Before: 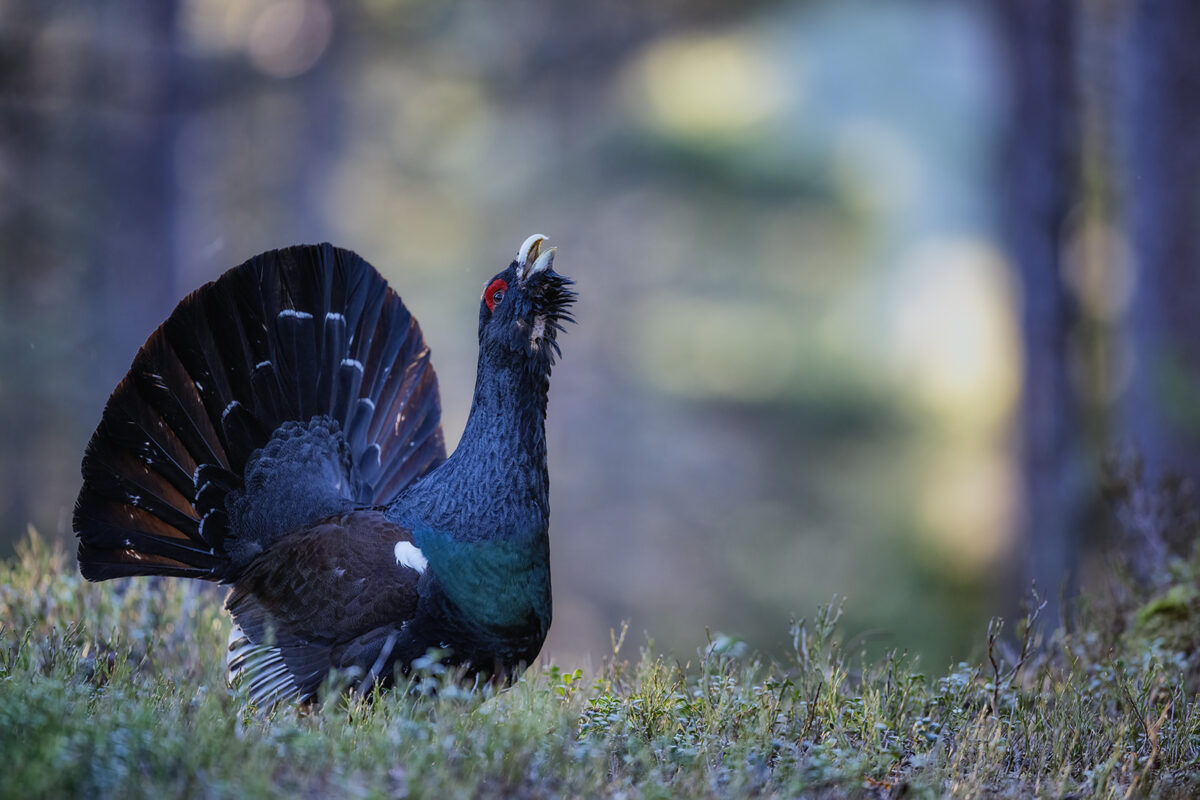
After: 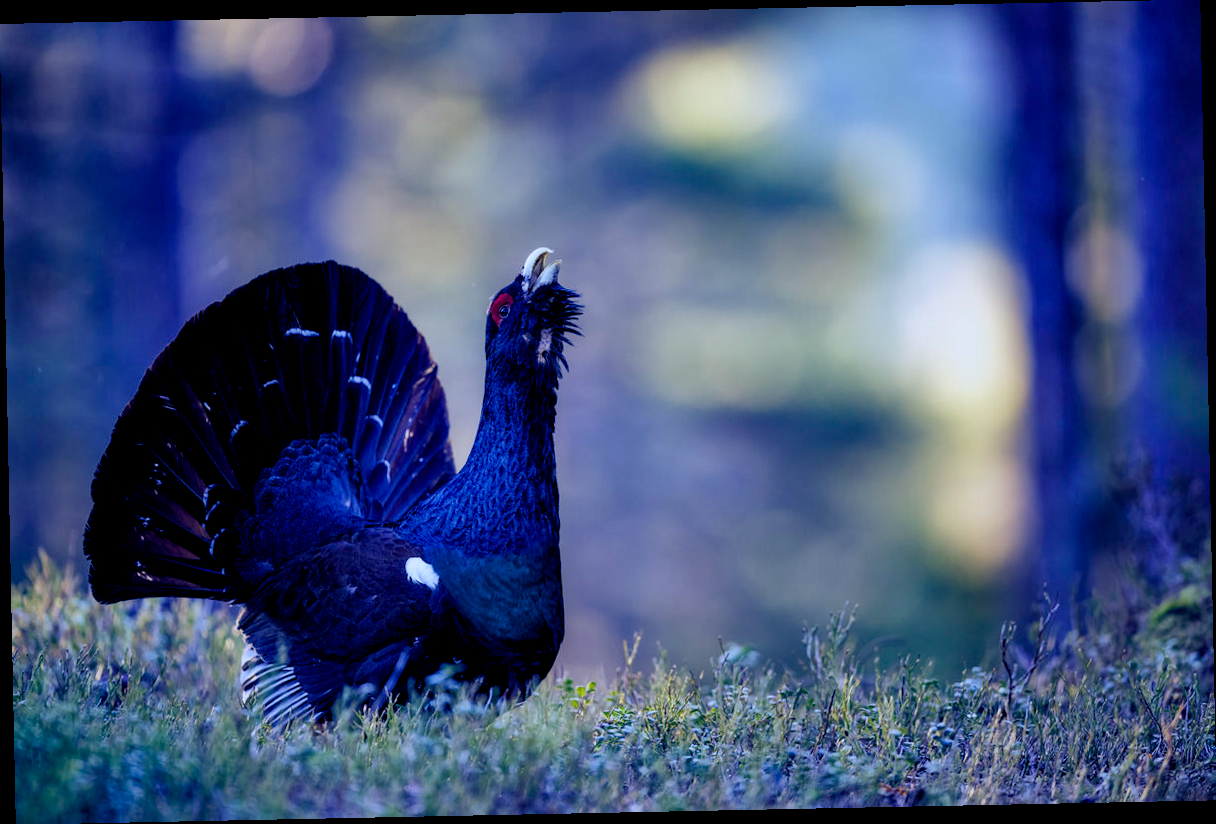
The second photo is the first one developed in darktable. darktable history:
color balance rgb: shadows lift › luminance -41.13%, shadows lift › chroma 14.13%, shadows lift › hue 260°, power › luminance -3.76%, power › chroma 0.56%, power › hue 40.37°, highlights gain › luminance 16.81%, highlights gain › chroma 2.94%, highlights gain › hue 260°, global offset › luminance -0.29%, global offset › chroma 0.31%, global offset › hue 260°, perceptual saturation grading › global saturation 20%, perceptual saturation grading › highlights -13.92%, perceptual saturation grading › shadows 50%
rotate and perspective: rotation -1.17°, automatic cropping off
